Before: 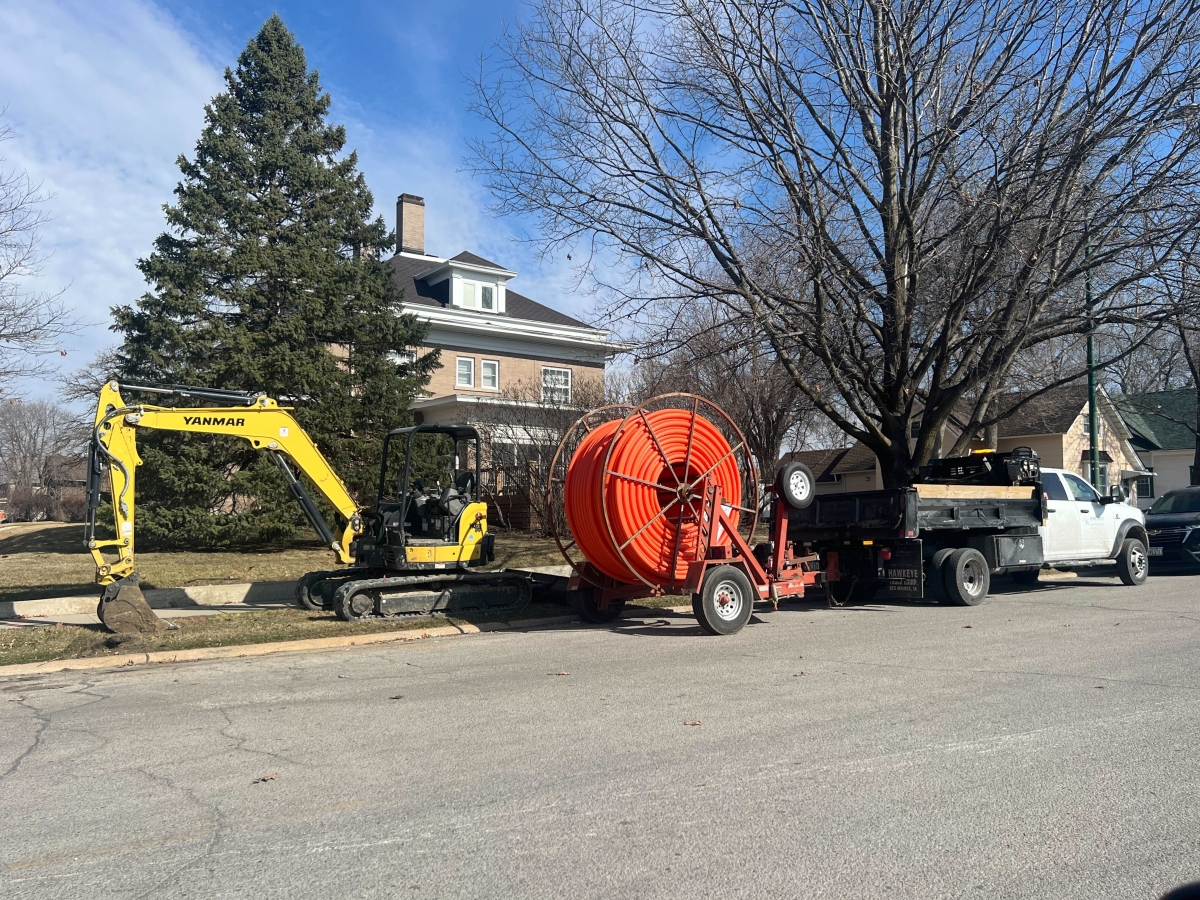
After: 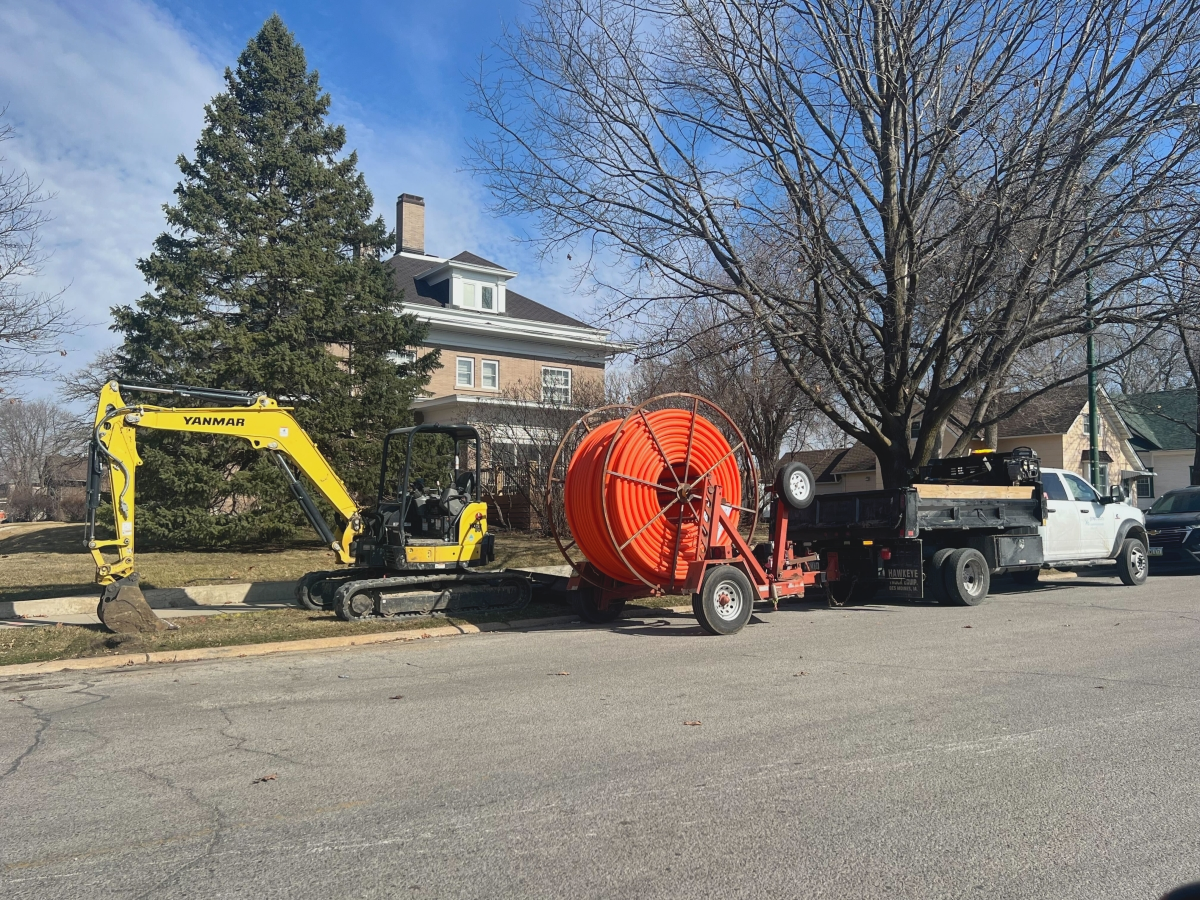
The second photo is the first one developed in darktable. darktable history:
contrast brightness saturation: contrast -0.118
shadows and highlights: white point adjustment 0.122, highlights -69.05, soften with gaussian
